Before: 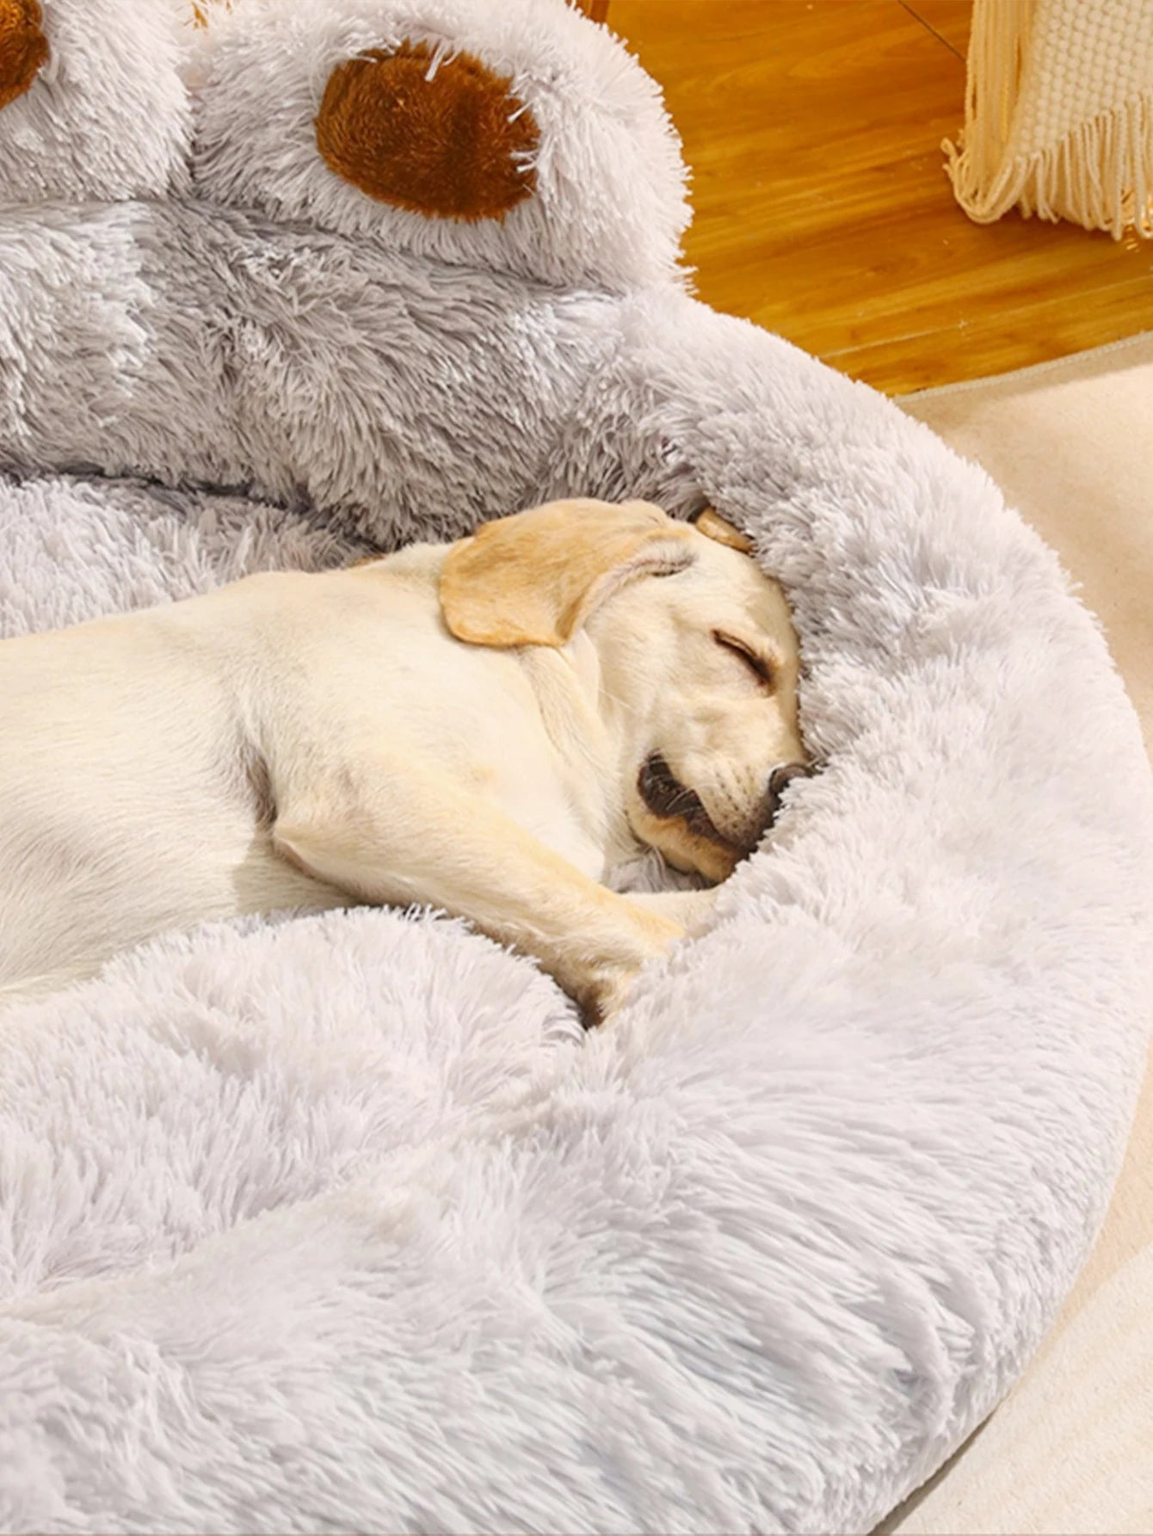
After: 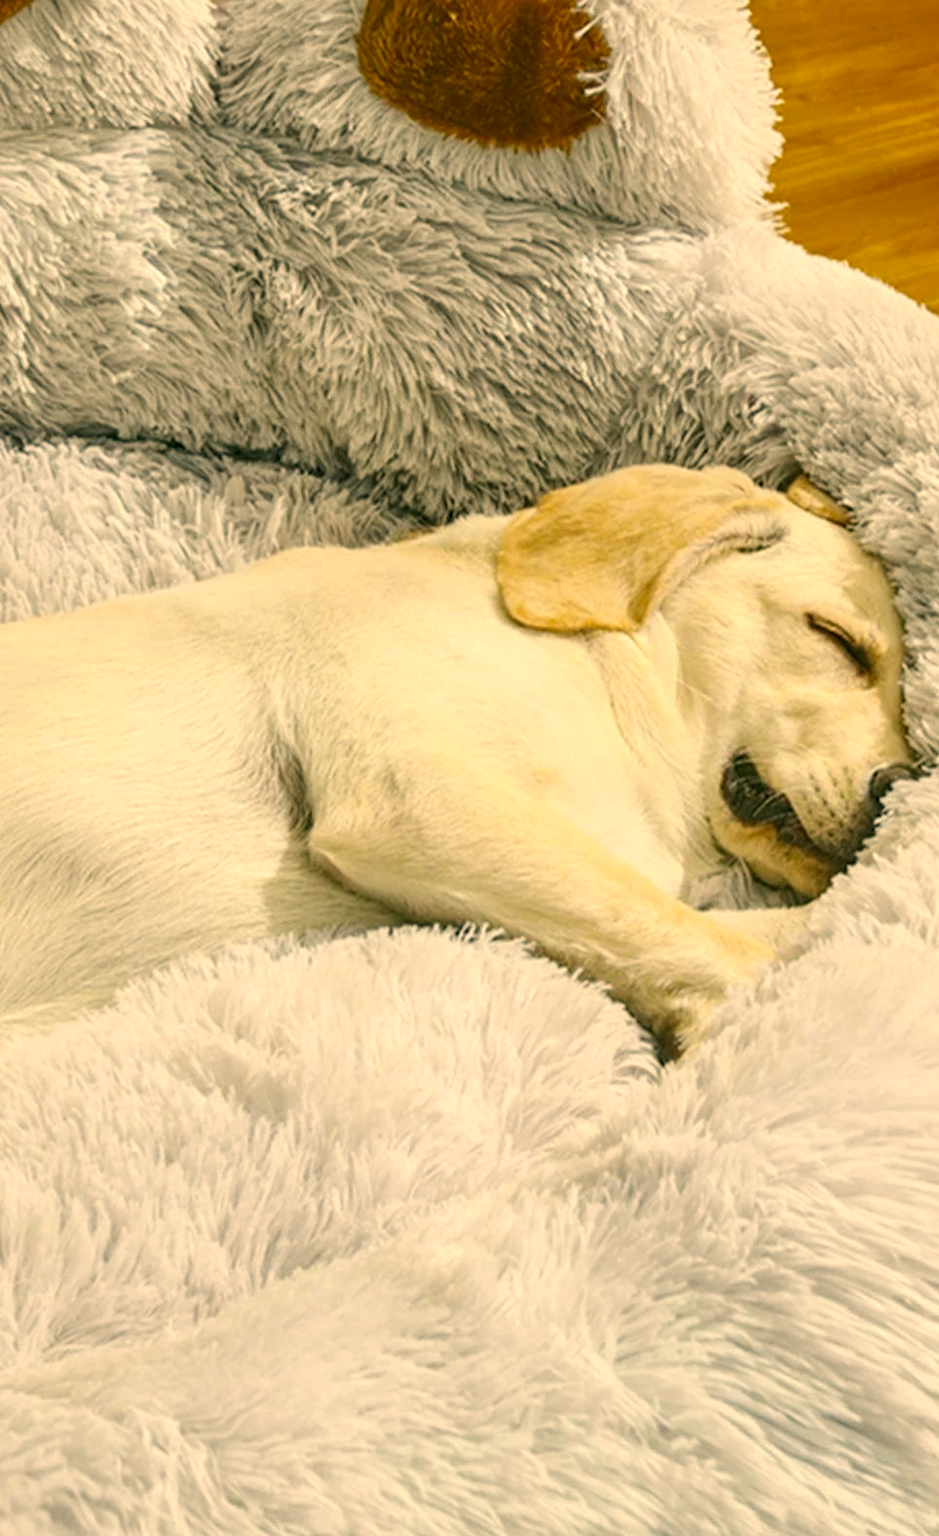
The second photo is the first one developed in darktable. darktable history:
crop: top 5.737%, right 27.841%, bottom 5.778%
local contrast: on, module defaults
color correction: highlights a* 4.82, highlights b* 24.97, shadows a* -15.72, shadows b* 3.73
